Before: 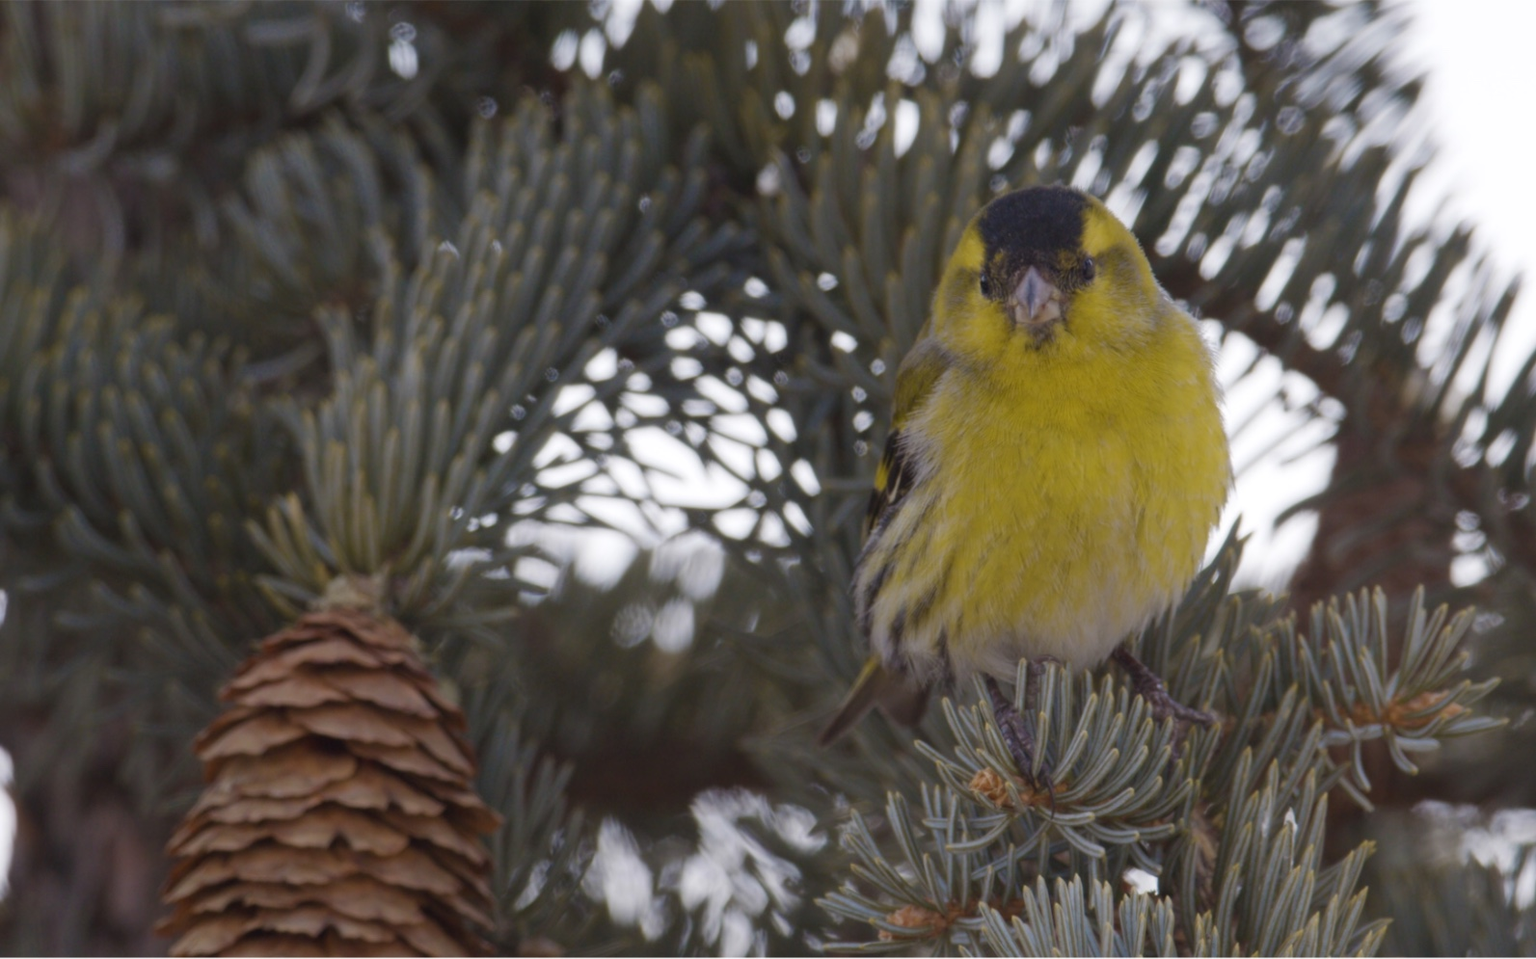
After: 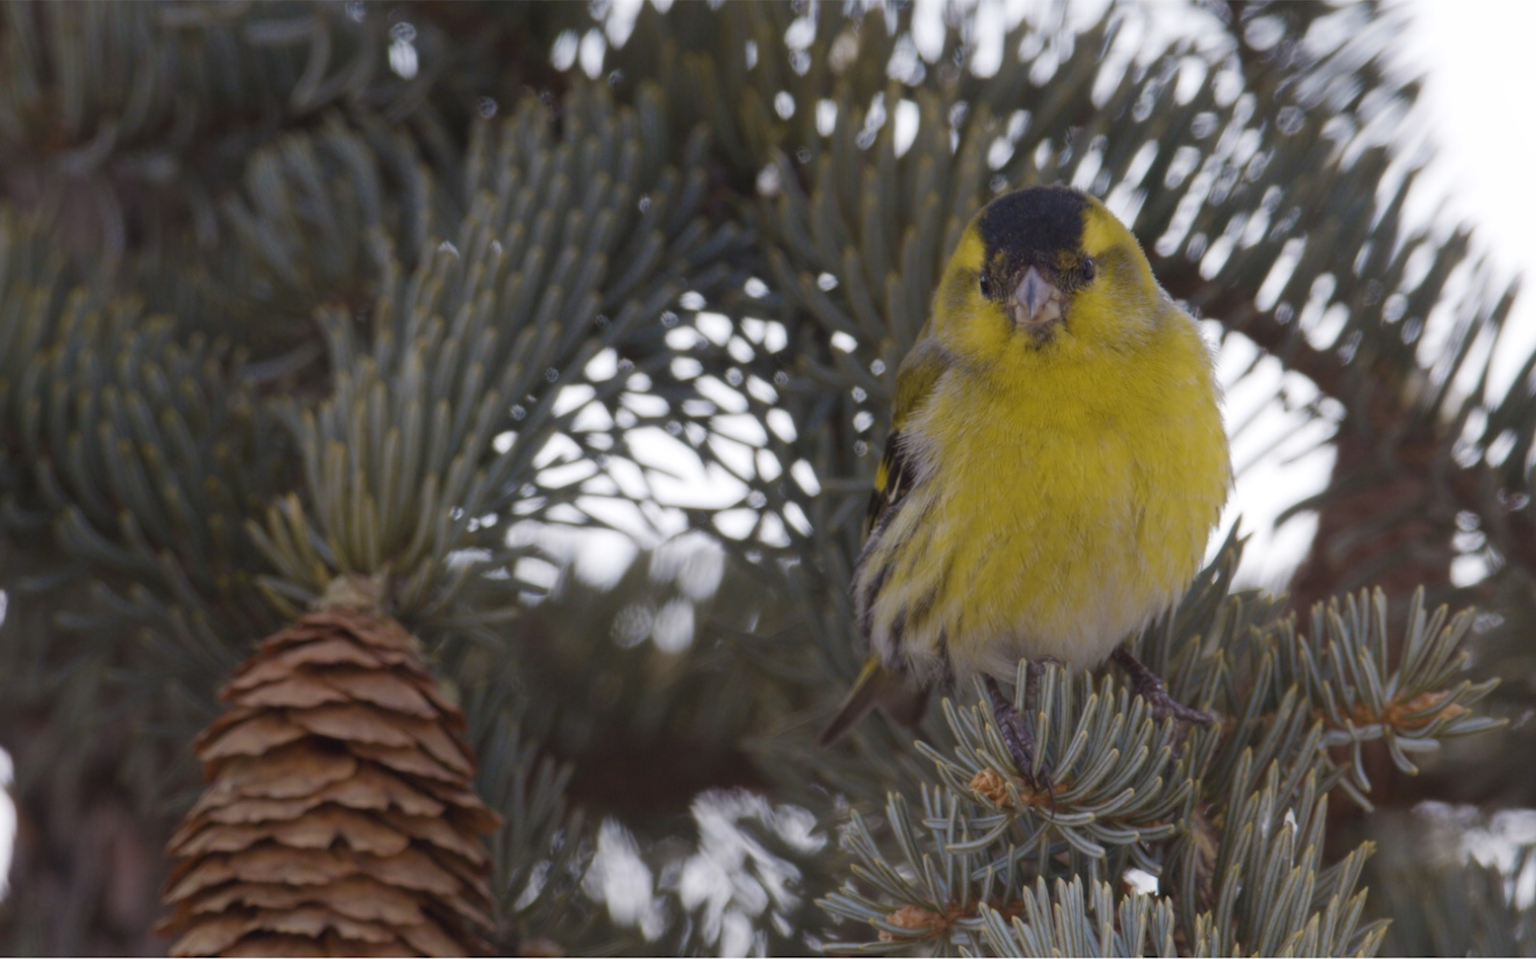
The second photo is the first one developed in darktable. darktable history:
shadows and highlights: shadows -23.45, highlights 45.45, soften with gaussian
